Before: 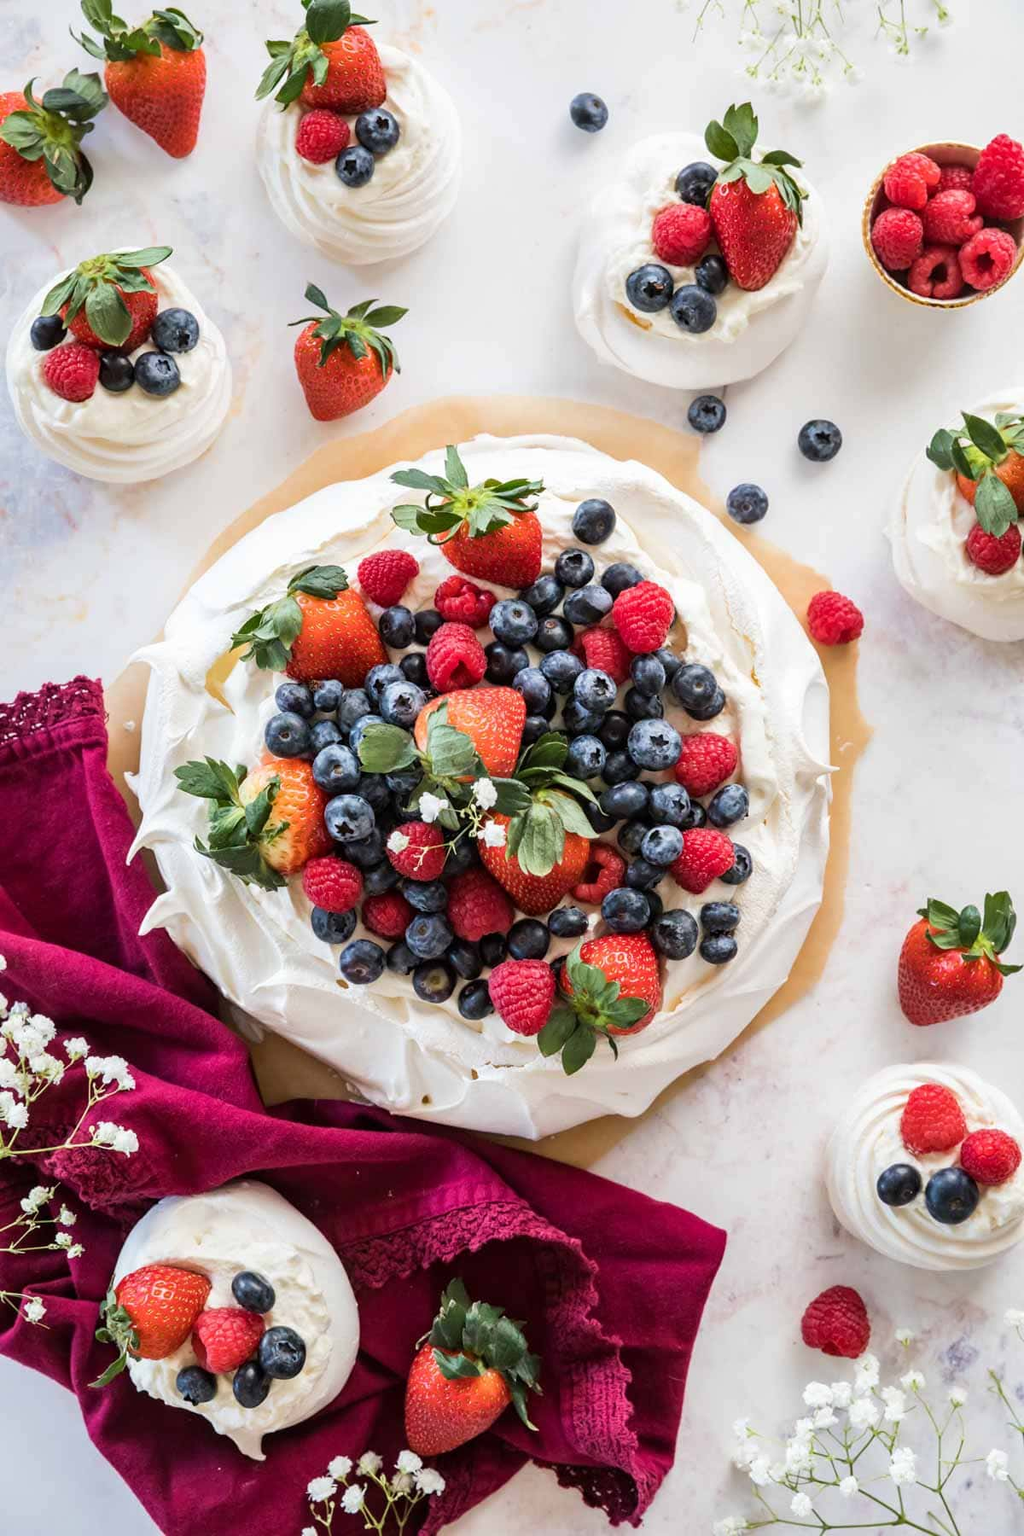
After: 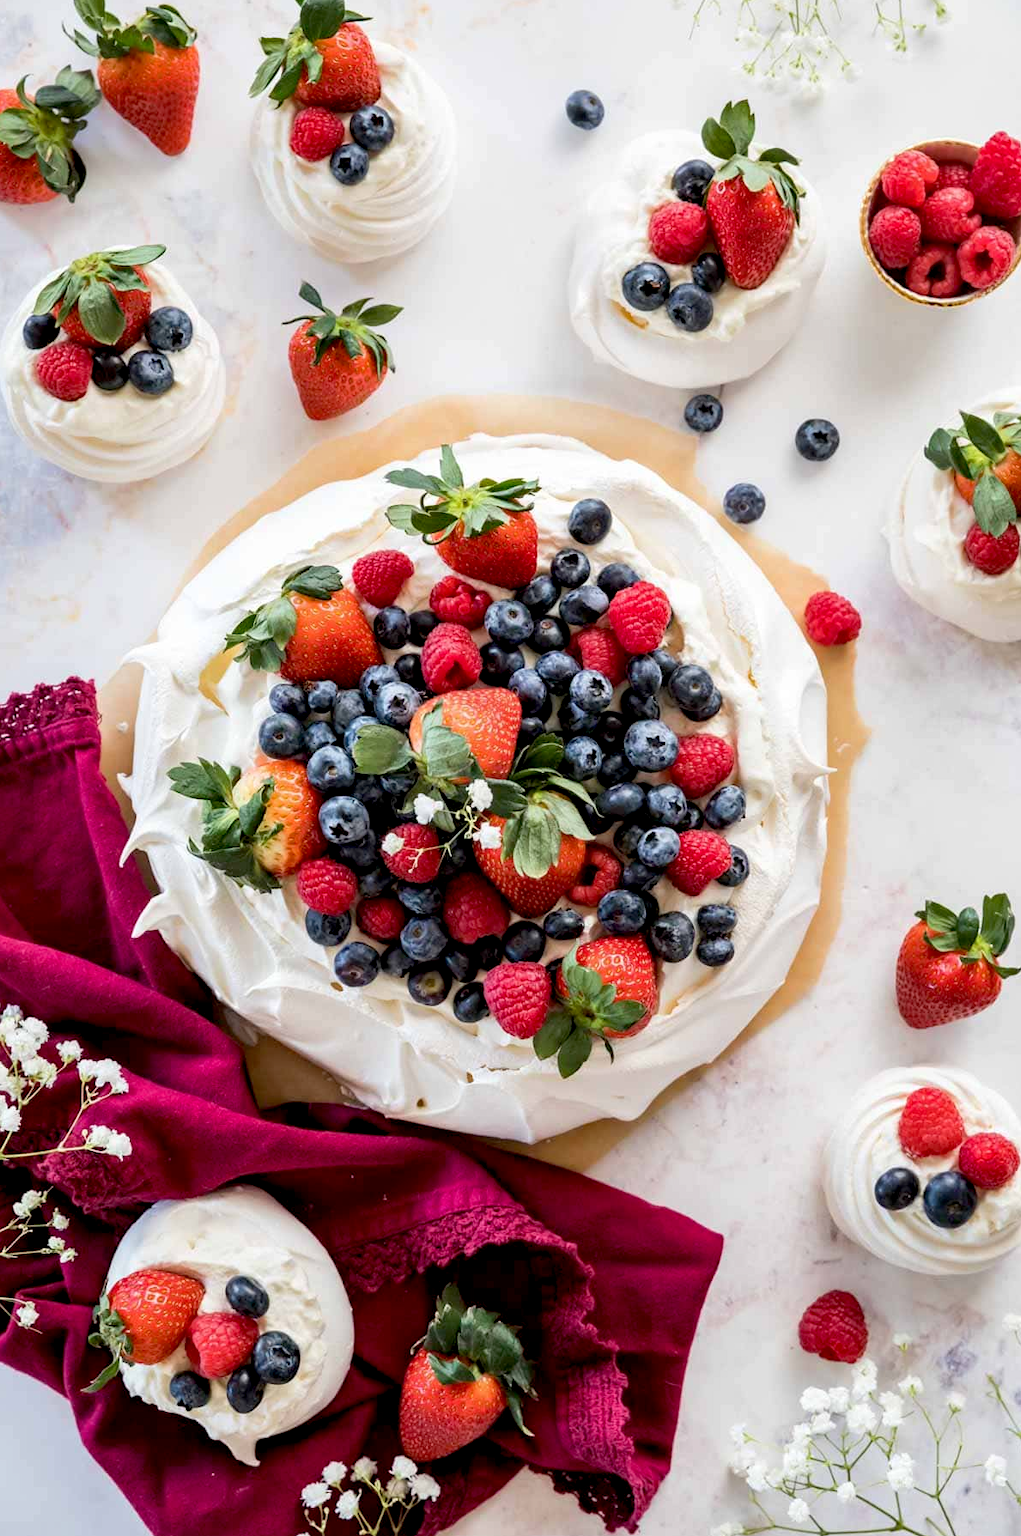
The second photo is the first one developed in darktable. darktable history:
exposure: black level correction 0.01, exposure 0.016 EV, compensate highlight preservation false
crop and rotate: left 0.813%, top 0.225%, bottom 0.356%
